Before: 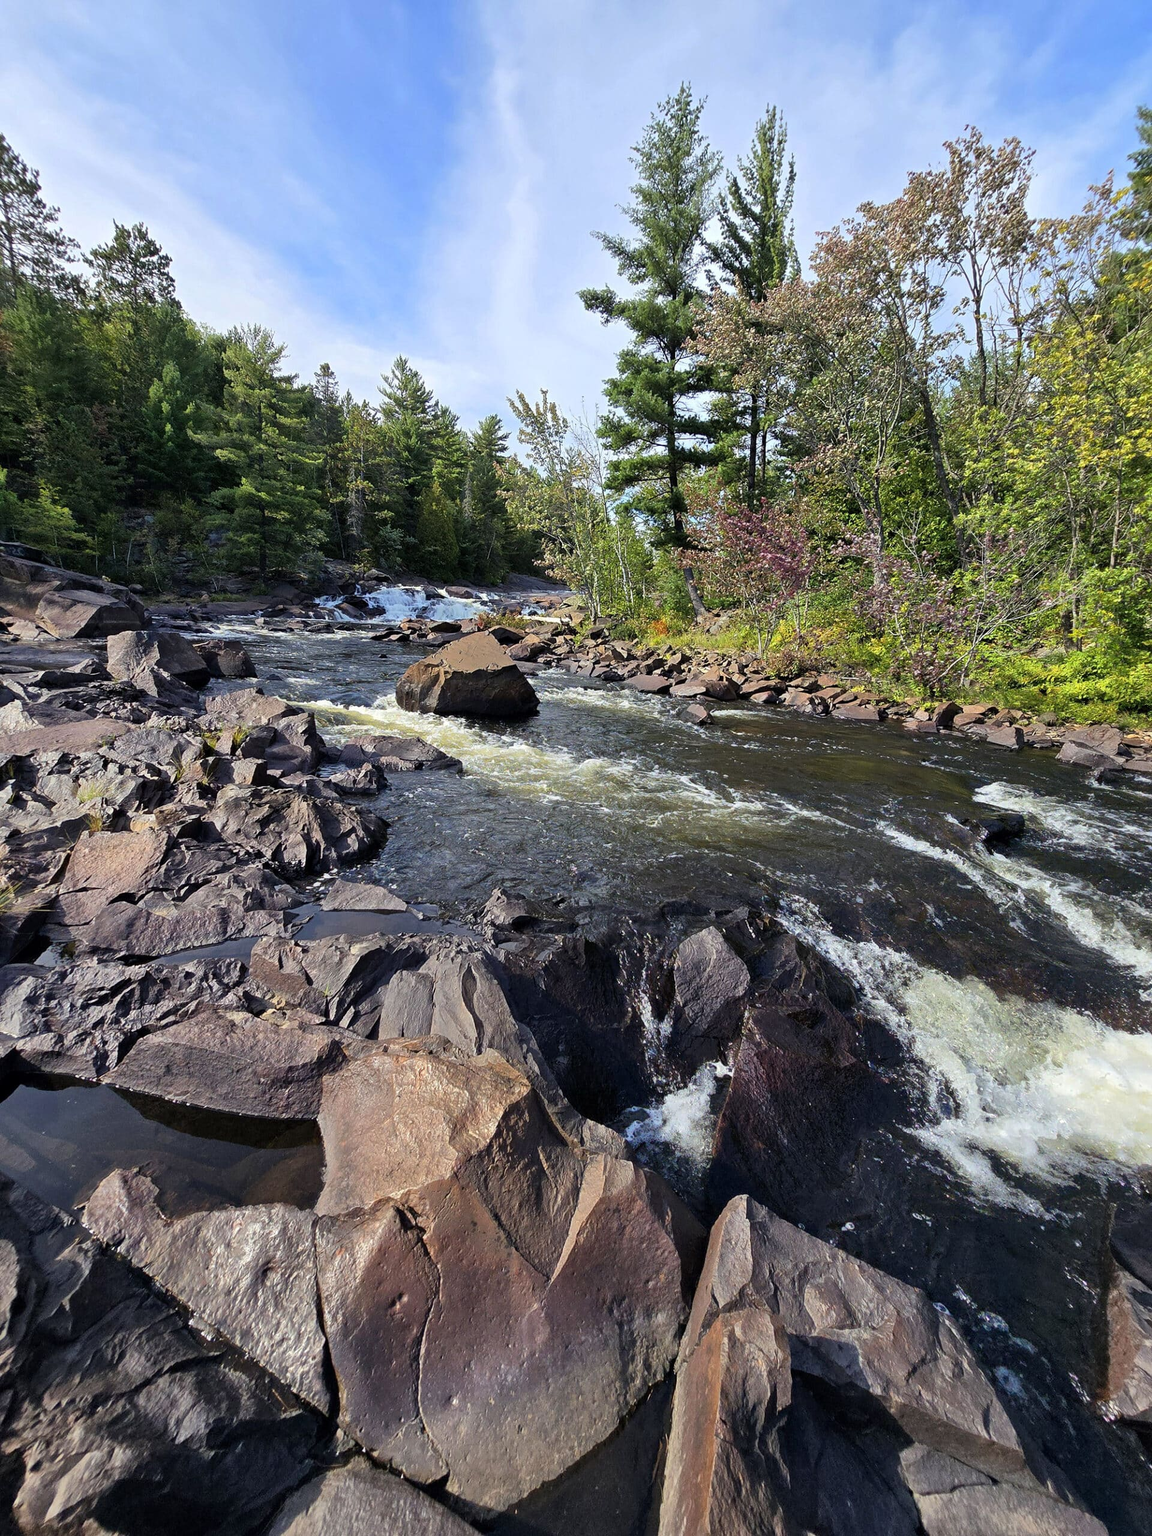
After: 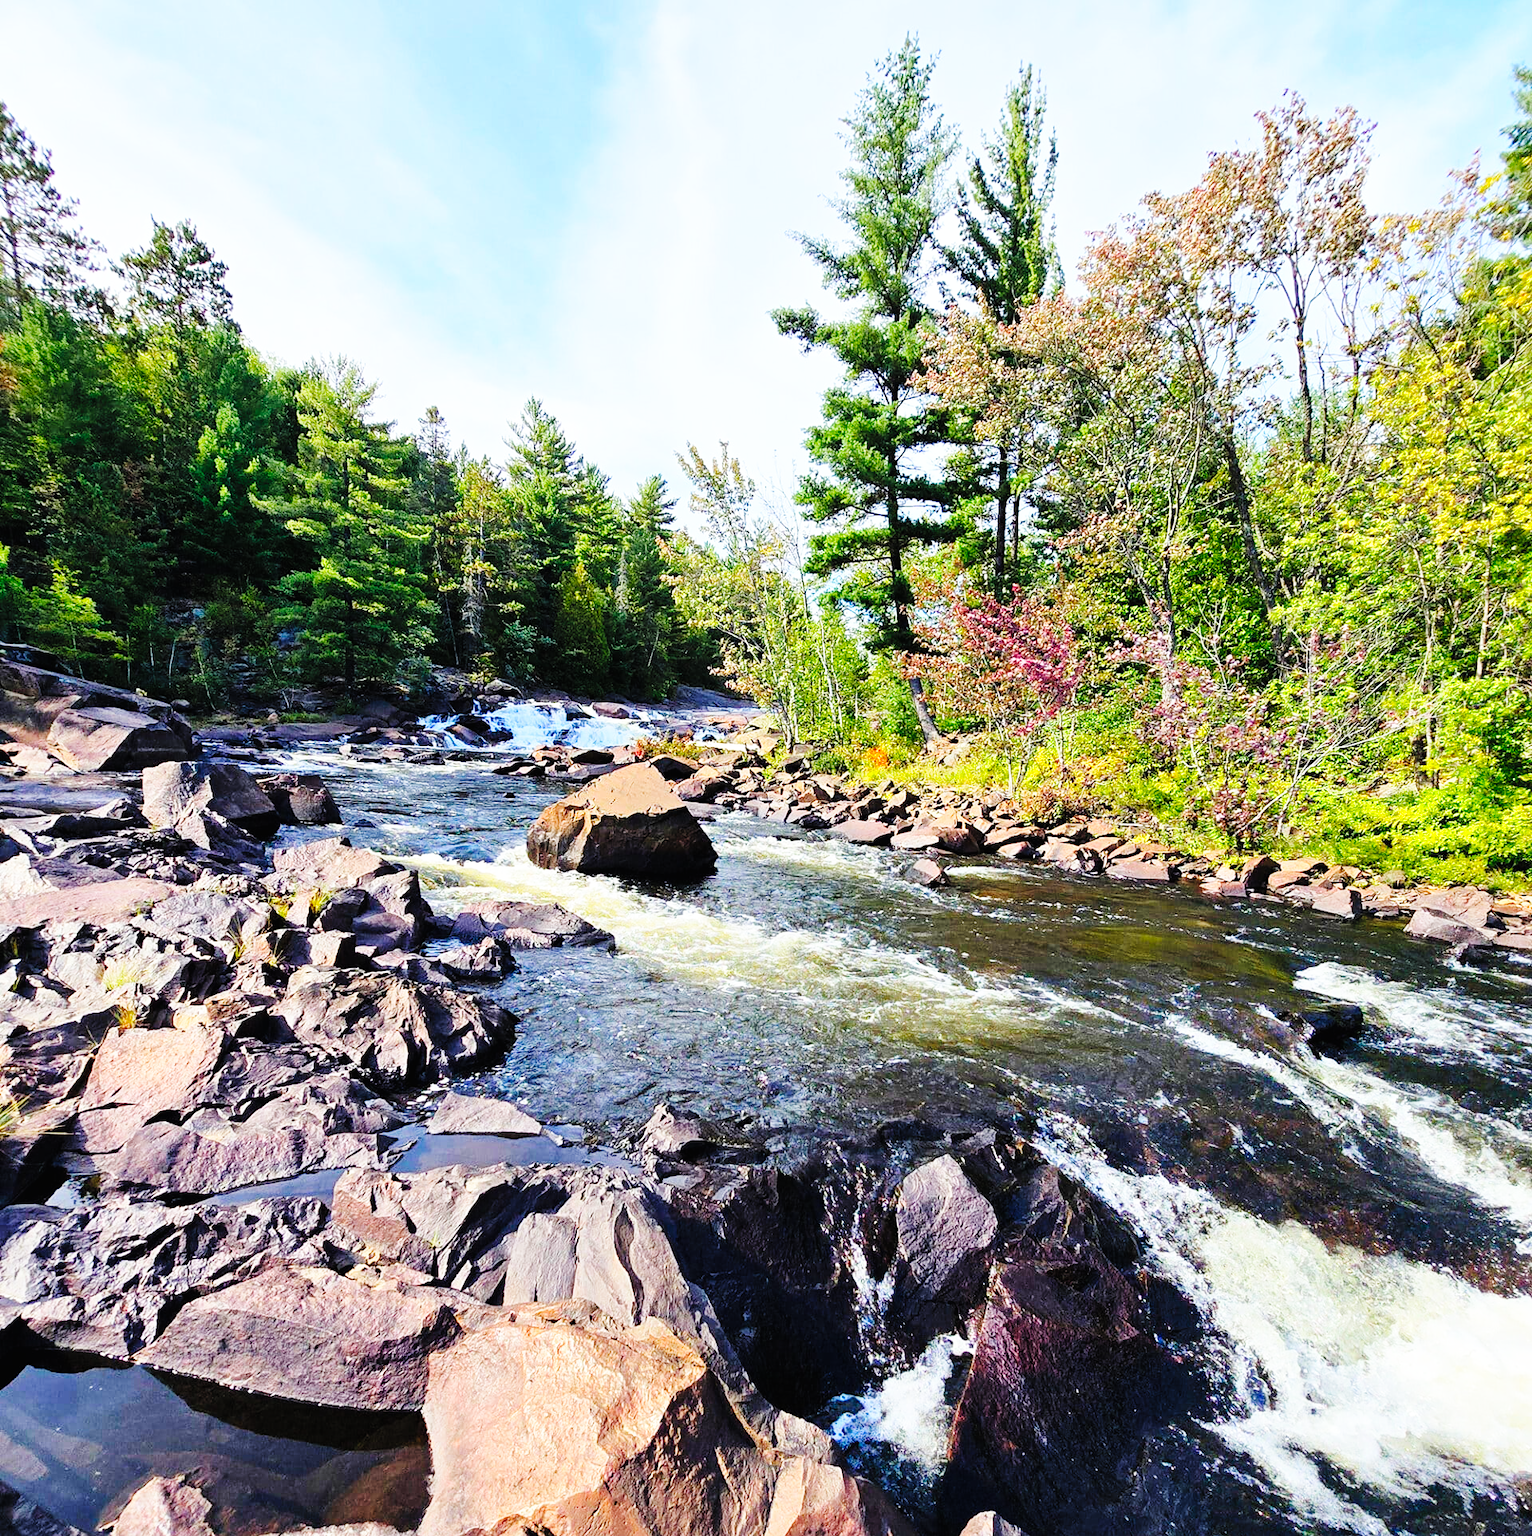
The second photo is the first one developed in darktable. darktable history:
contrast brightness saturation: brightness 0.092, saturation 0.19
crop: top 3.828%, bottom 20.963%
base curve: curves: ch0 [(0, 0) (0, 0) (0.002, 0.001) (0.008, 0.003) (0.019, 0.011) (0.037, 0.037) (0.064, 0.11) (0.102, 0.232) (0.152, 0.379) (0.216, 0.524) (0.296, 0.665) (0.394, 0.789) (0.512, 0.881) (0.651, 0.945) (0.813, 0.986) (1, 1)], preserve colors none
